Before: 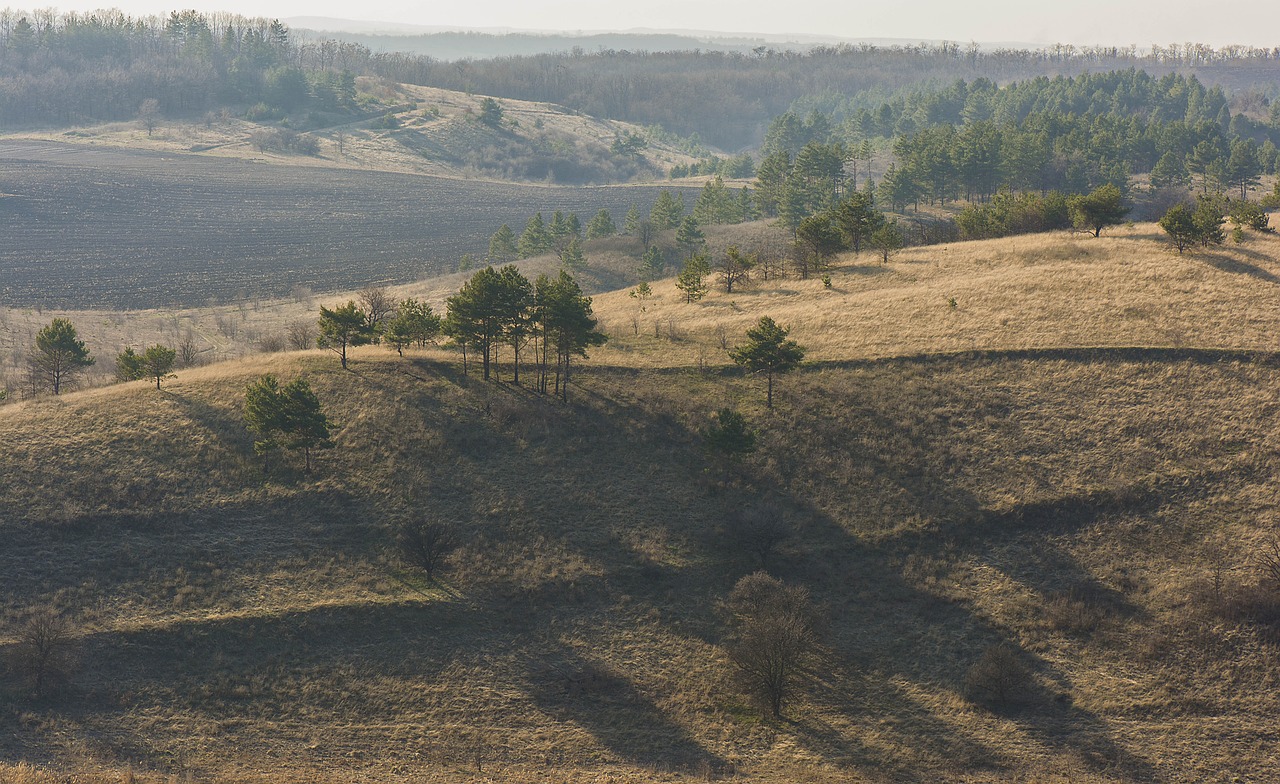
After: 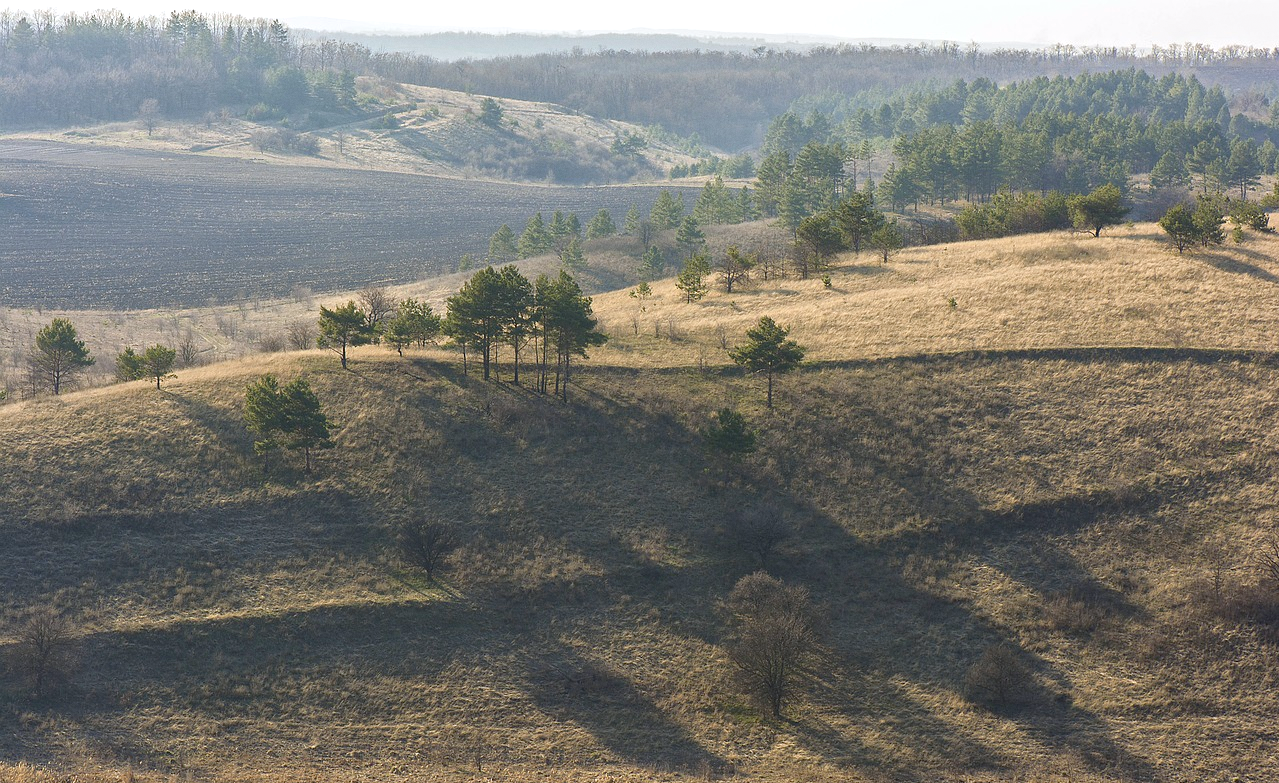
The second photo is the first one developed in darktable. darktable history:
exposure: black level correction 0.005, exposure 0.417 EV, compensate highlight preservation false
white balance: red 0.983, blue 1.036
grain: coarseness 0.09 ISO, strength 10%
